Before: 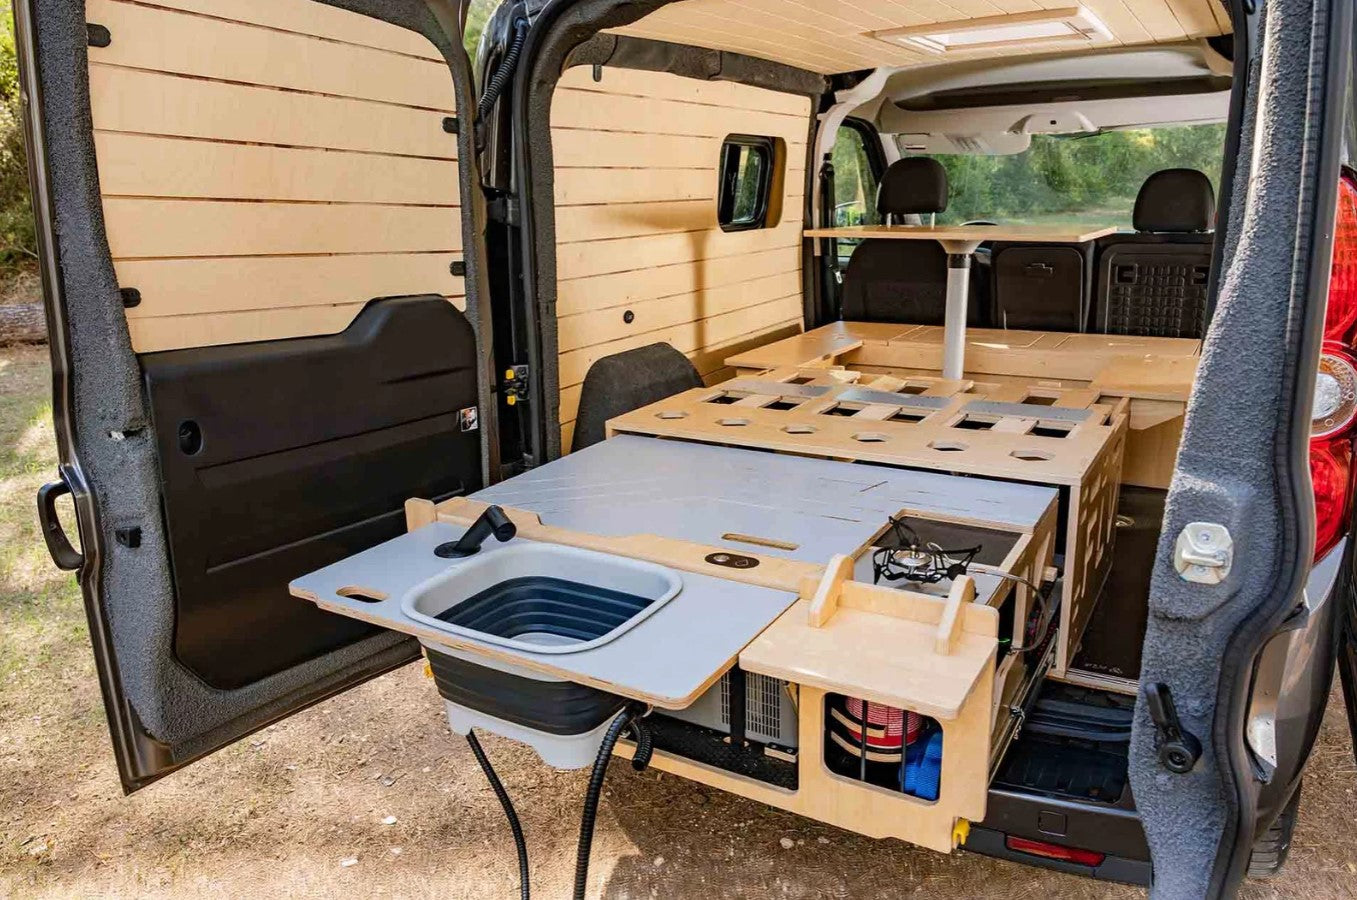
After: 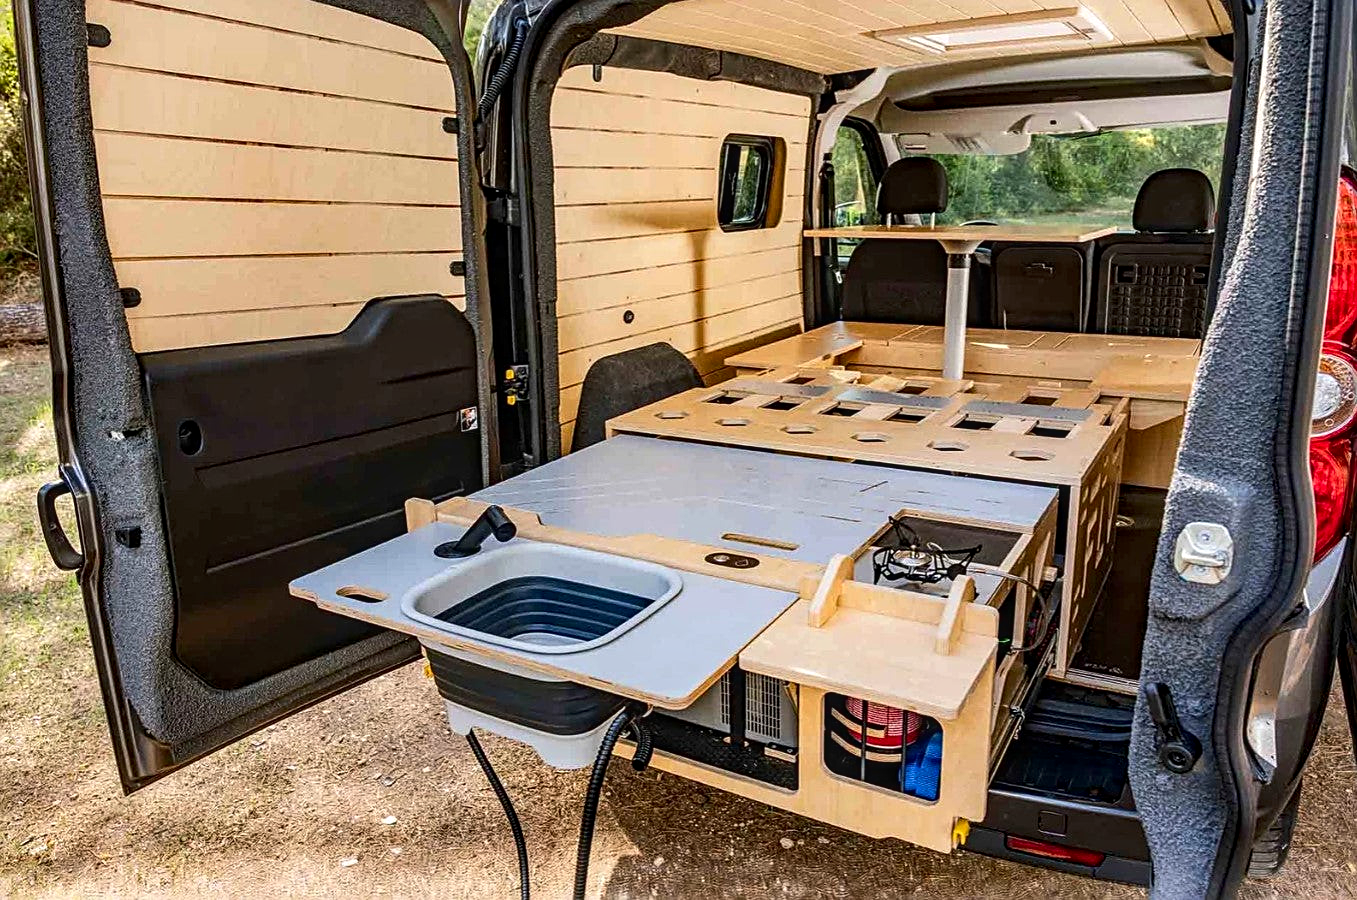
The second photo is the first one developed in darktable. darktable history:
local contrast: detail 130%
contrast brightness saturation: contrast 0.15, brightness -0.01, saturation 0.1
sharpen: on, module defaults
